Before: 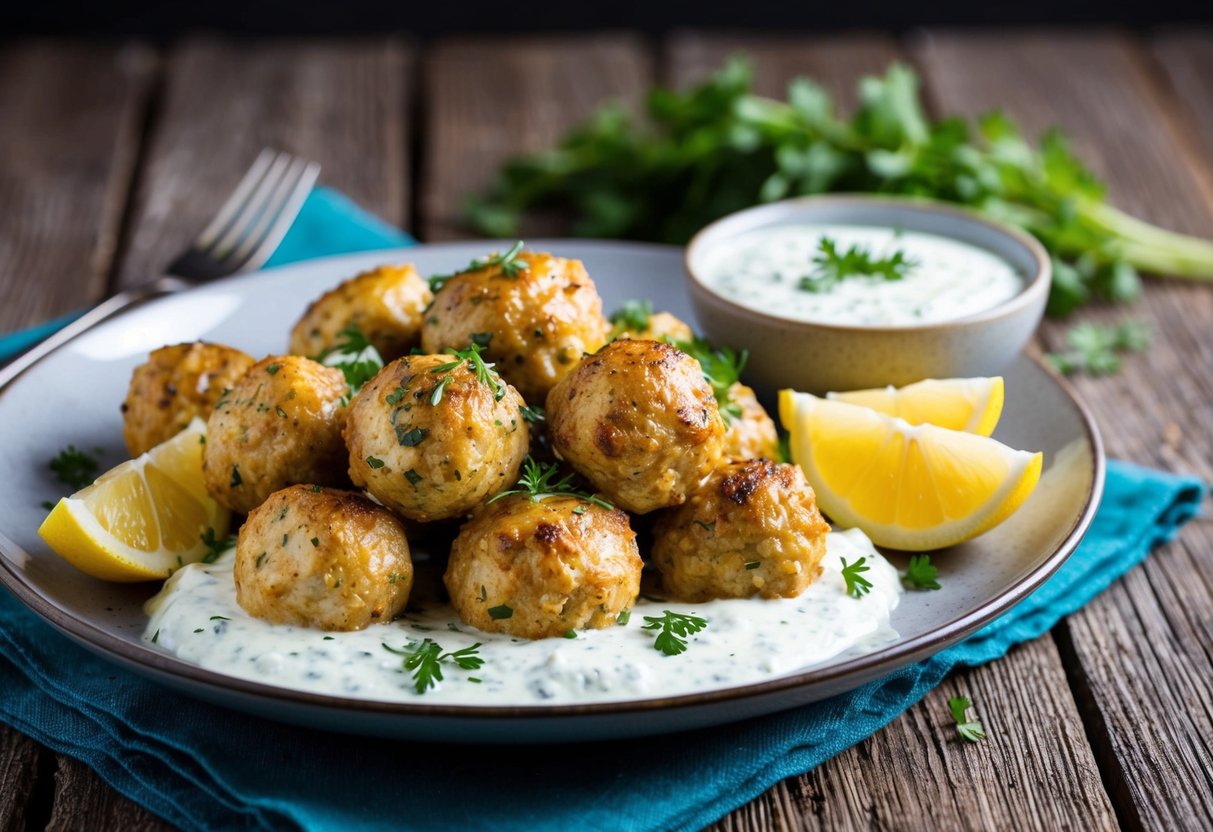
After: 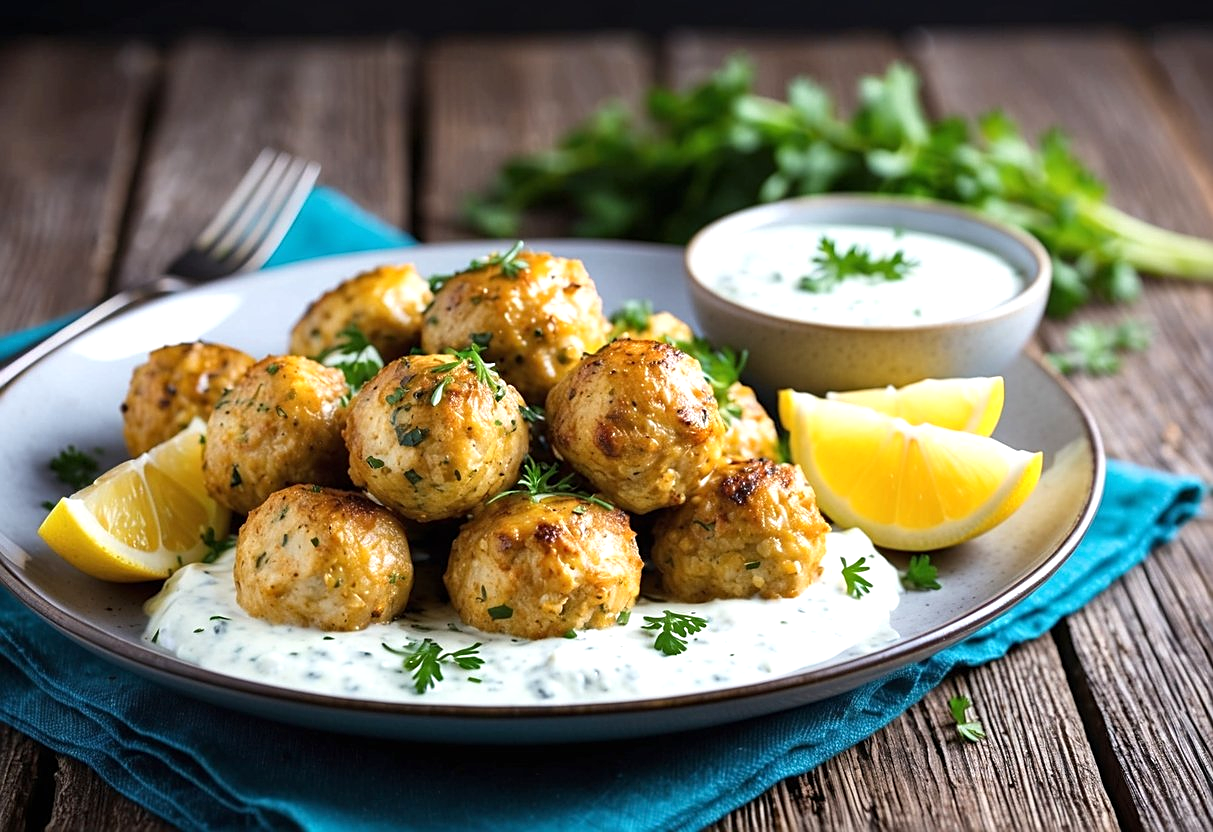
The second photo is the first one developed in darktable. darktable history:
sharpen: on, module defaults
exposure: black level correction 0, exposure 0.4 EV, compensate exposure bias true, compensate highlight preservation false
